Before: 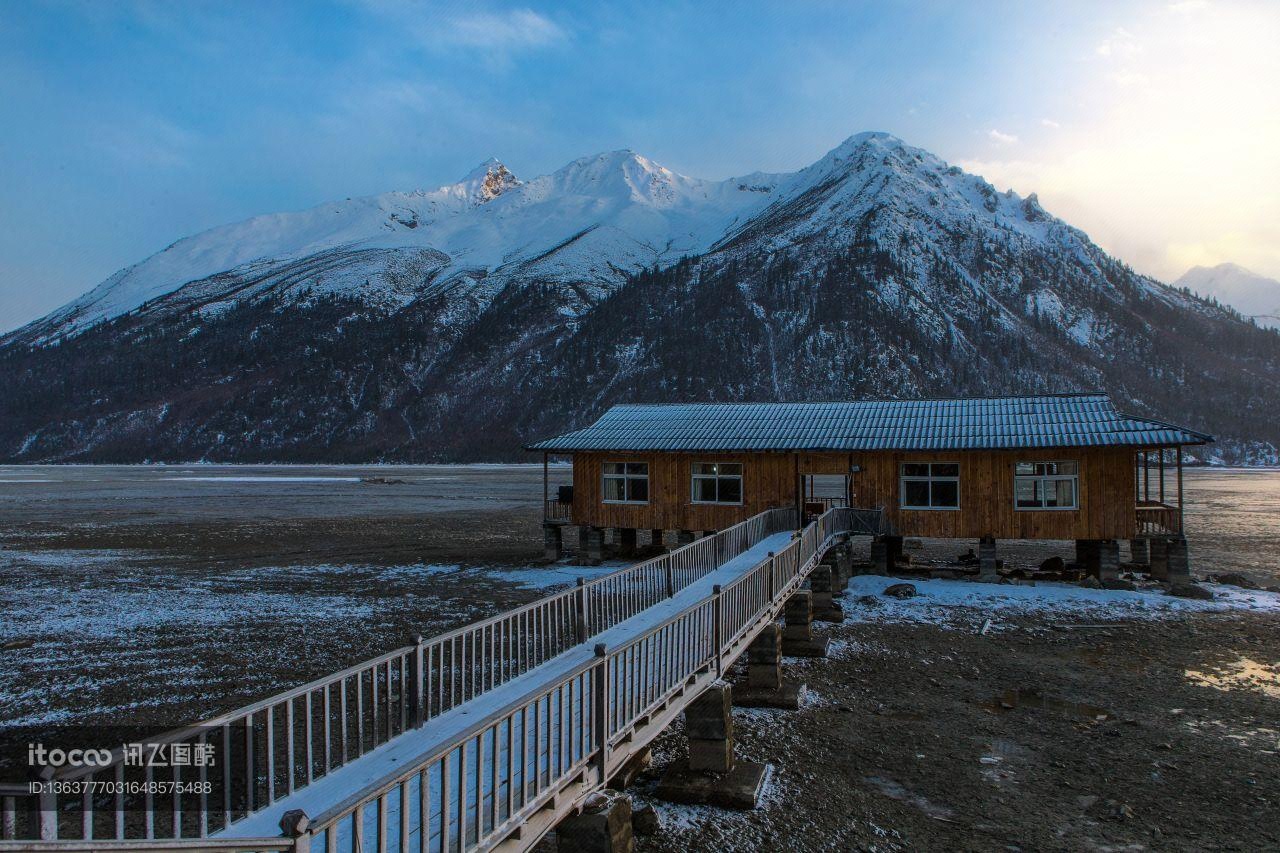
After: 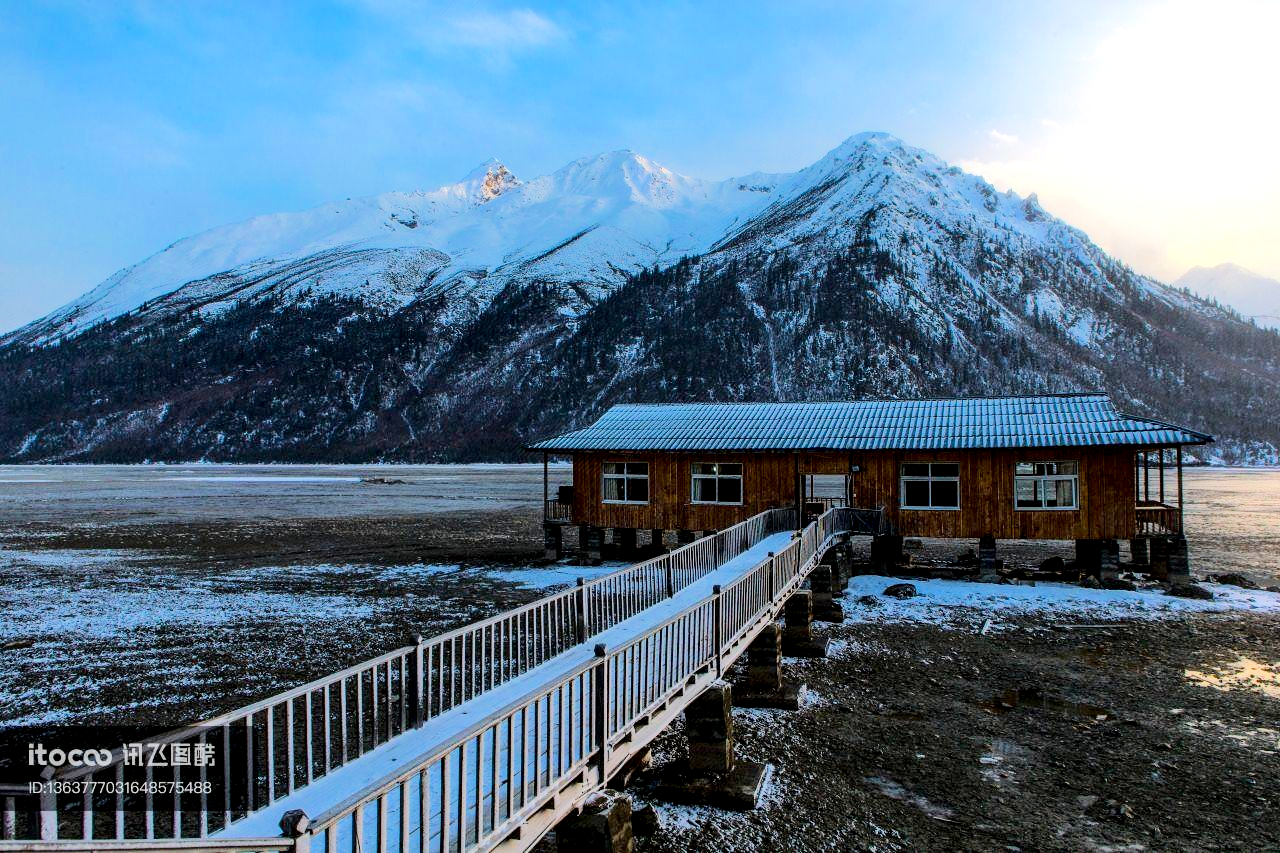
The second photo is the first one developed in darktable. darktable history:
exposure: black level correction 0.009, exposure 0.107 EV, compensate highlight preservation false
tone equalizer: -7 EV 0.152 EV, -6 EV 0.563 EV, -5 EV 1.15 EV, -4 EV 1.3 EV, -3 EV 1.15 EV, -2 EV 0.6 EV, -1 EV 0.165 EV, edges refinement/feathering 500, mask exposure compensation -1.57 EV, preserve details no
